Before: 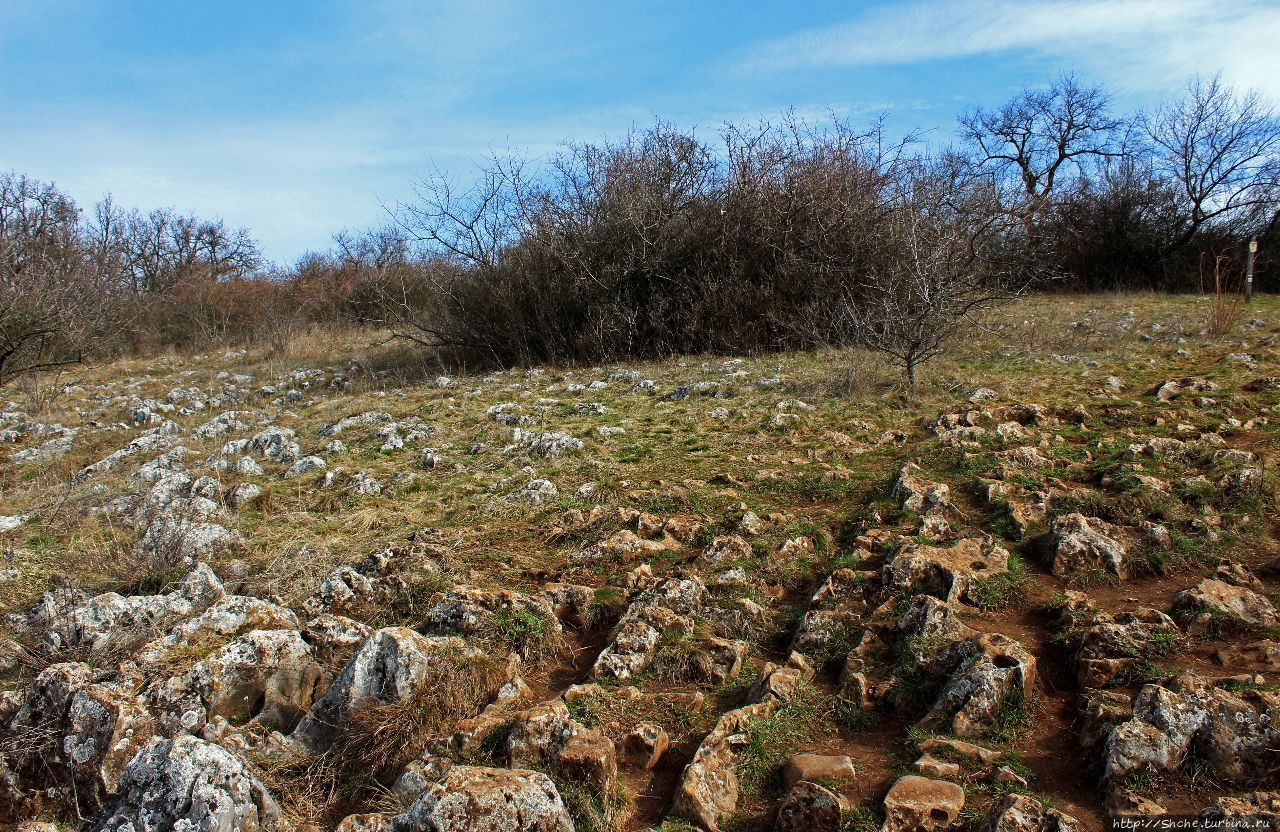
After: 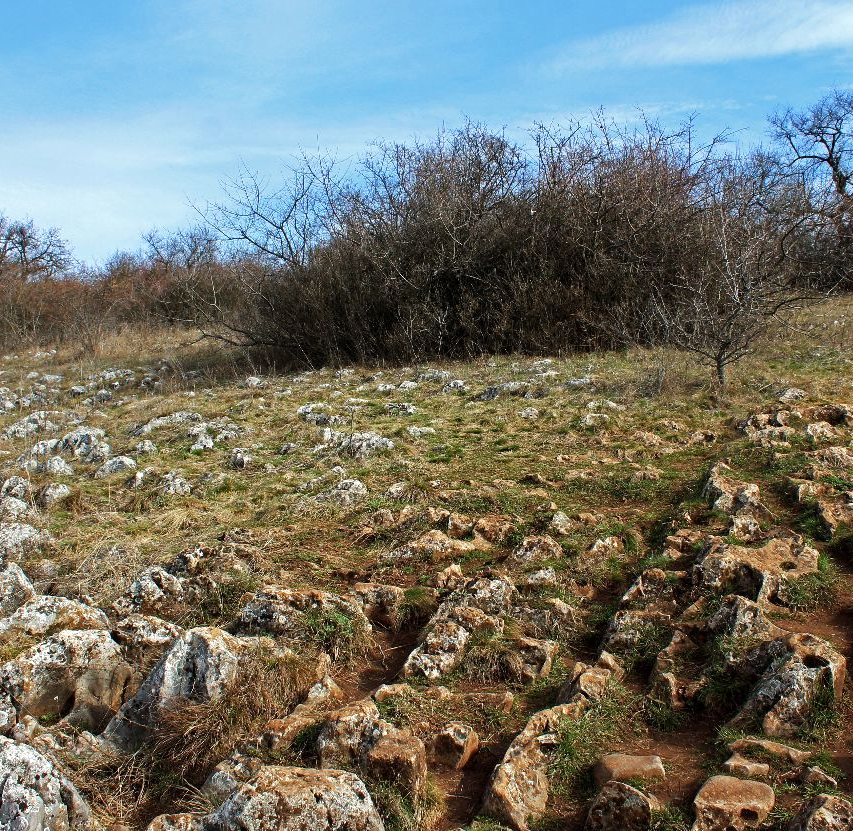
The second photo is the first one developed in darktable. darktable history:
crop and rotate: left 14.863%, right 18.464%
exposure: exposure 0.201 EV, compensate exposure bias true, compensate highlight preservation false
contrast brightness saturation: saturation -0.048
